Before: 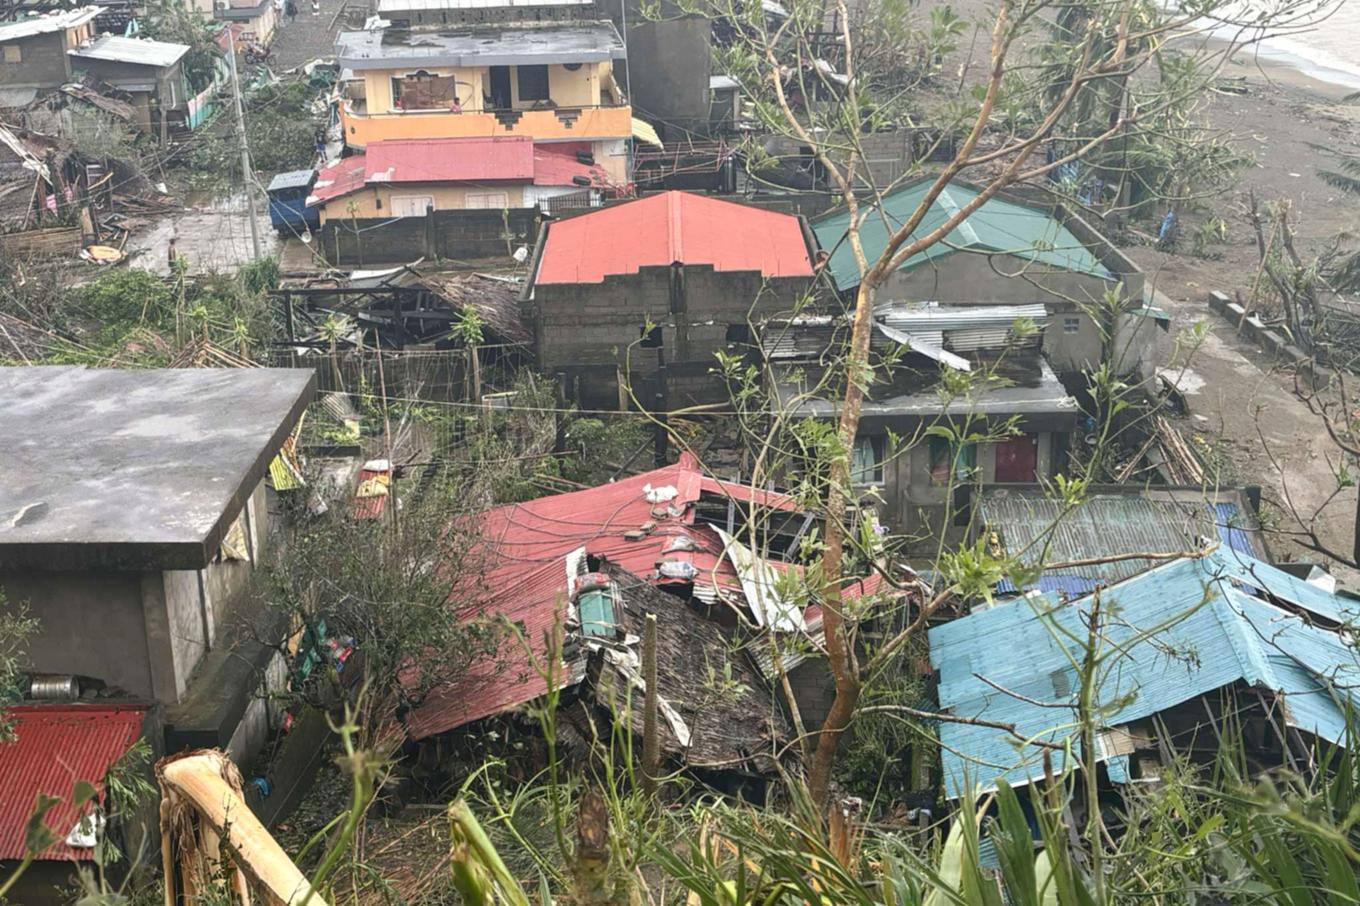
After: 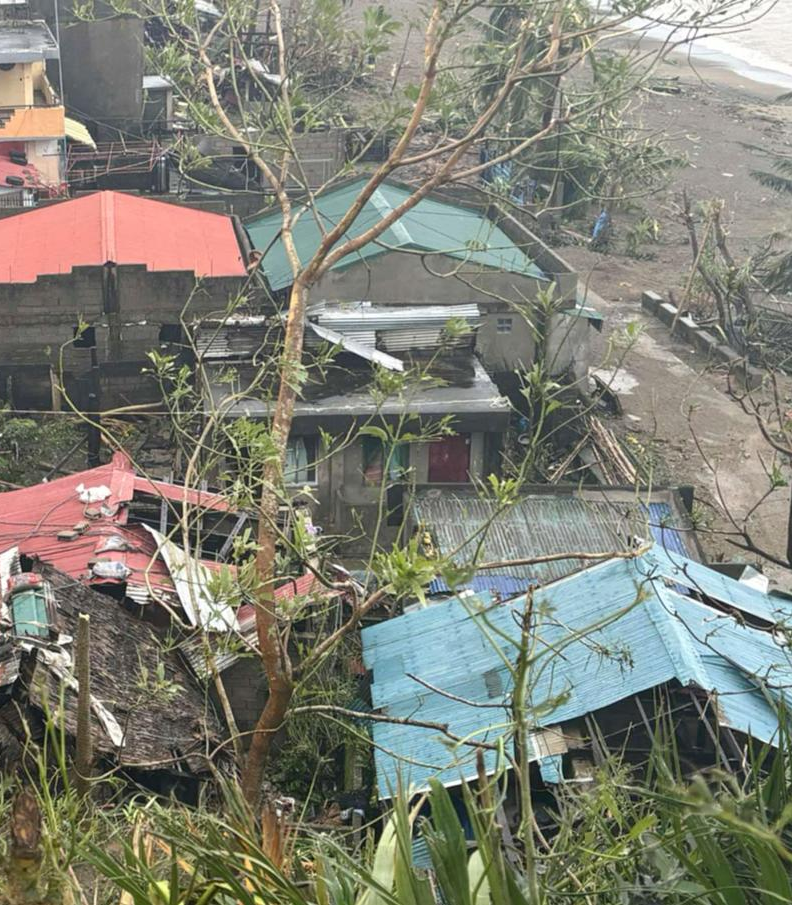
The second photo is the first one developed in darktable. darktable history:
crop: left 41.727%
